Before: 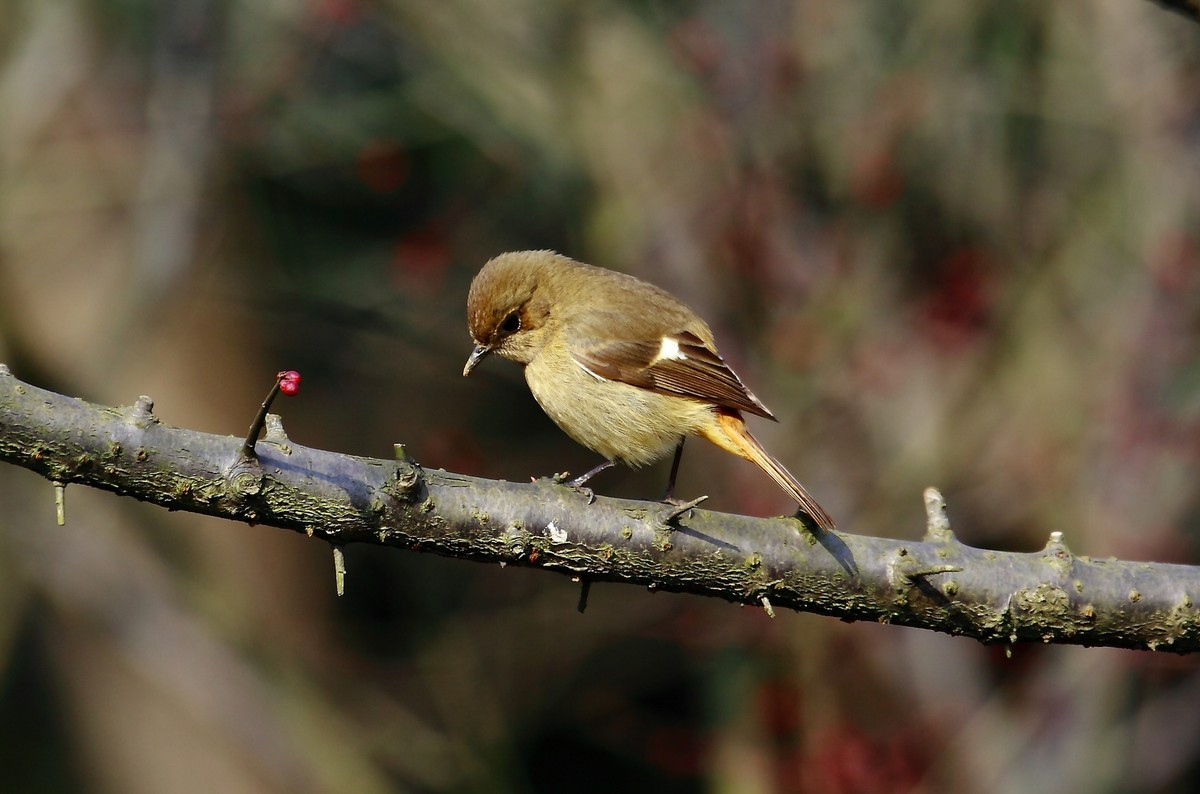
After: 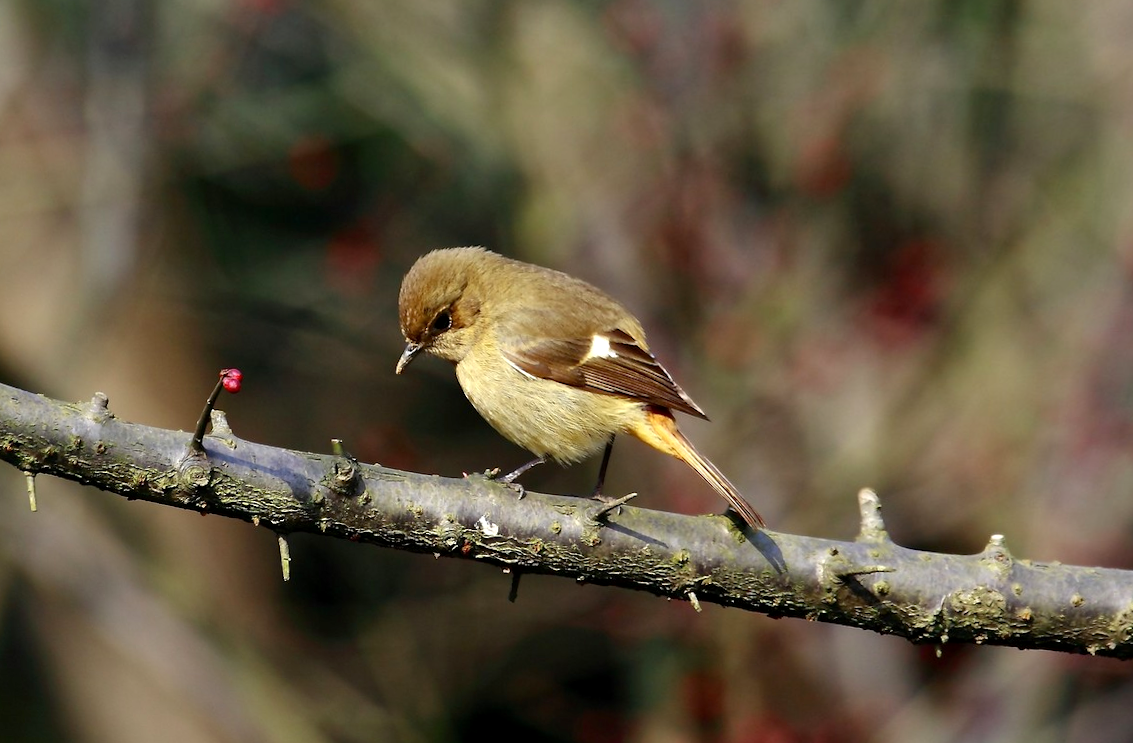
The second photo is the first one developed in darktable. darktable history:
rotate and perspective: rotation 0.062°, lens shift (vertical) 0.115, lens shift (horizontal) -0.133, crop left 0.047, crop right 0.94, crop top 0.061, crop bottom 0.94
exposure: black level correction 0.001, exposure 0.3 EV, compensate highlight preservation false
